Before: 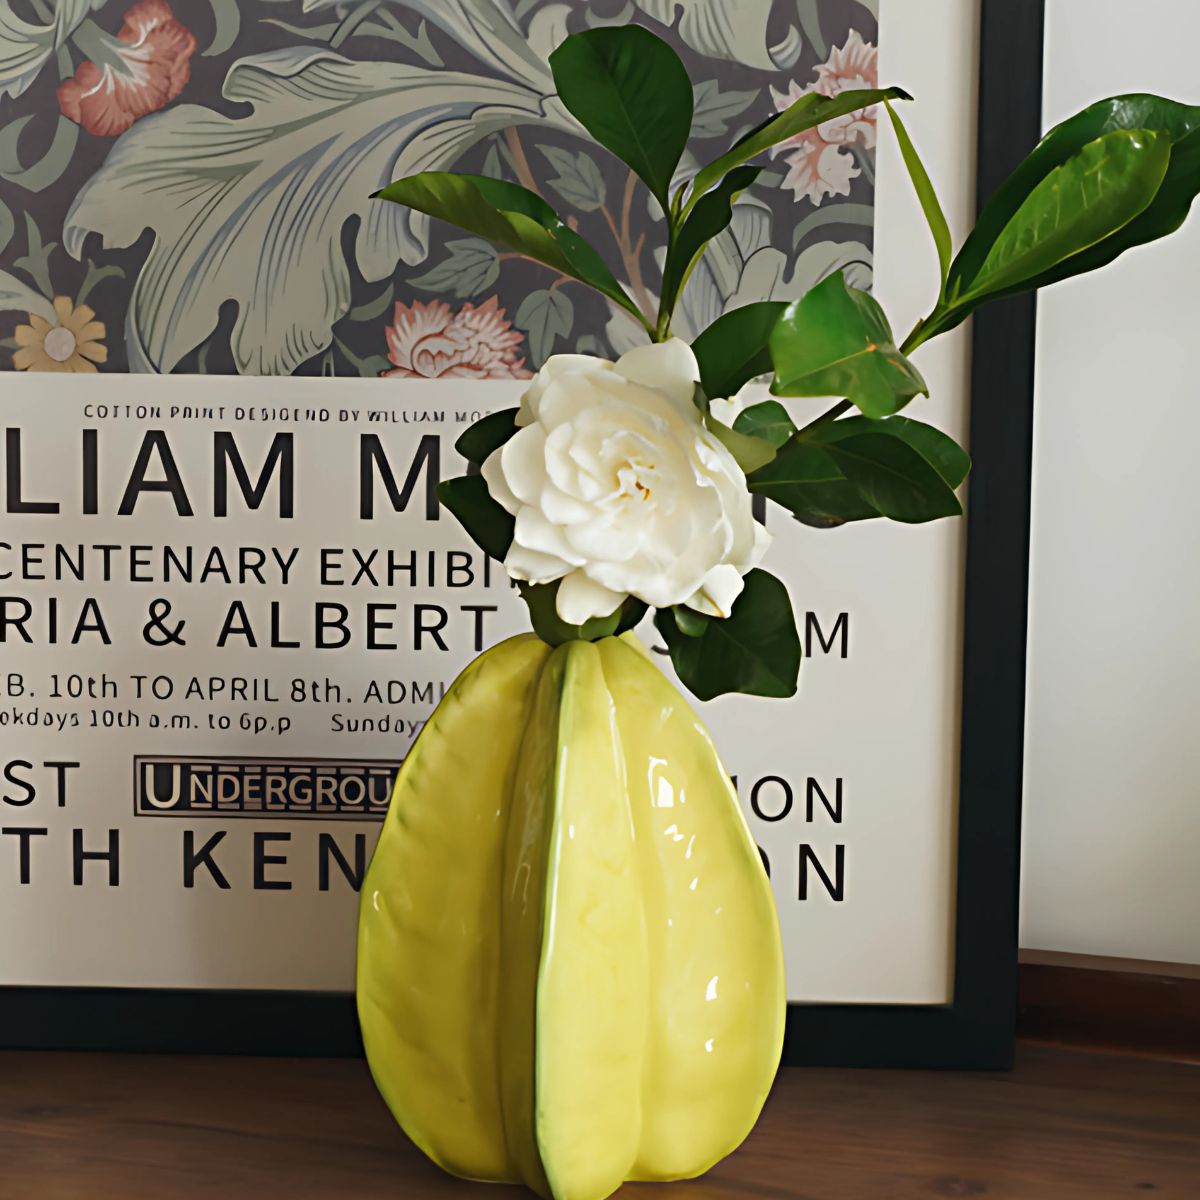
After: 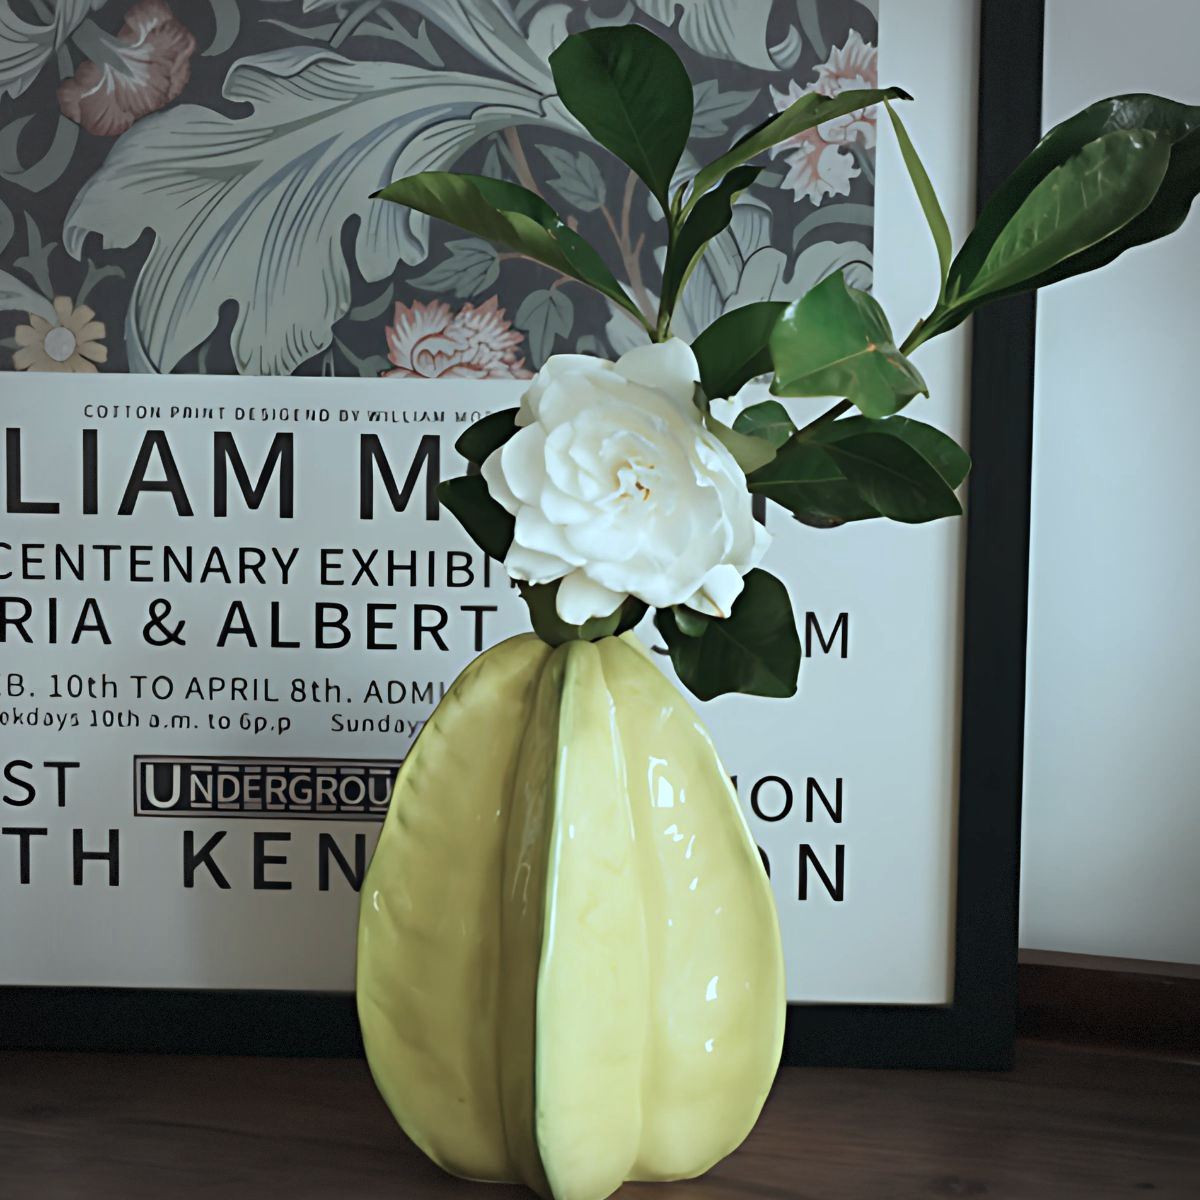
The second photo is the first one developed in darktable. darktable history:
color correction: highlights a* -12.64, highlights b* -18.1, saturation 0.7
vignetting: dithering 8-bit output, unbound false
